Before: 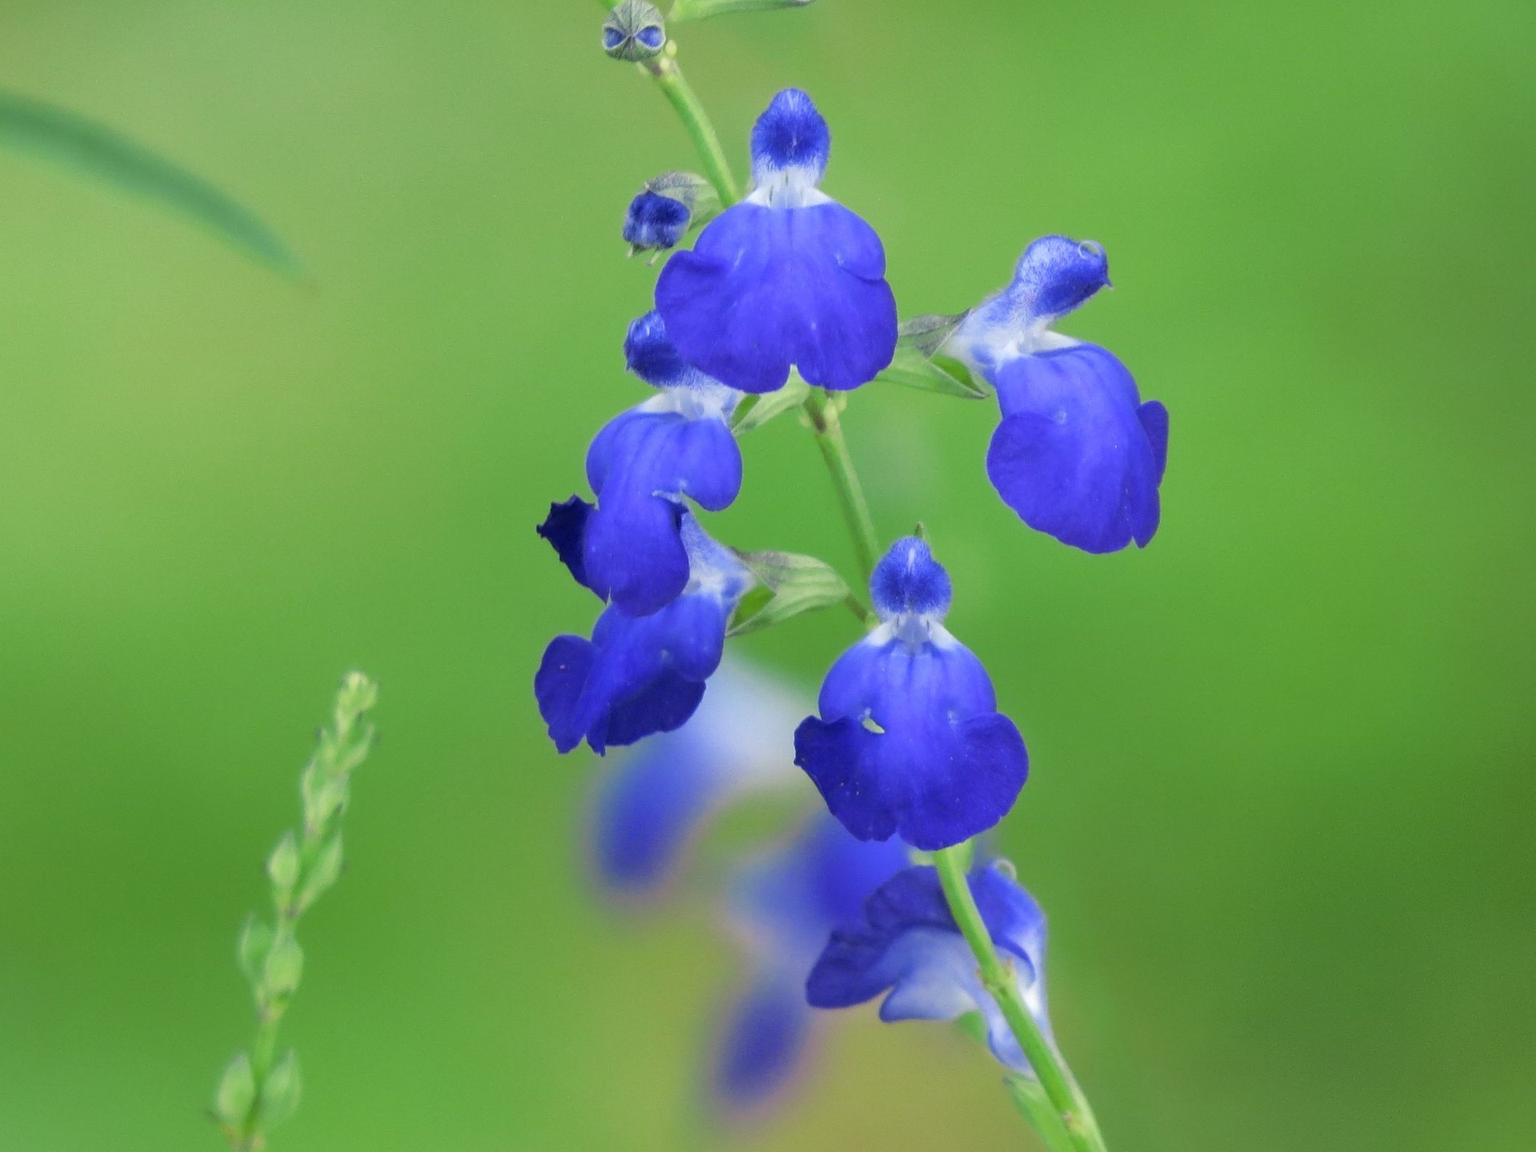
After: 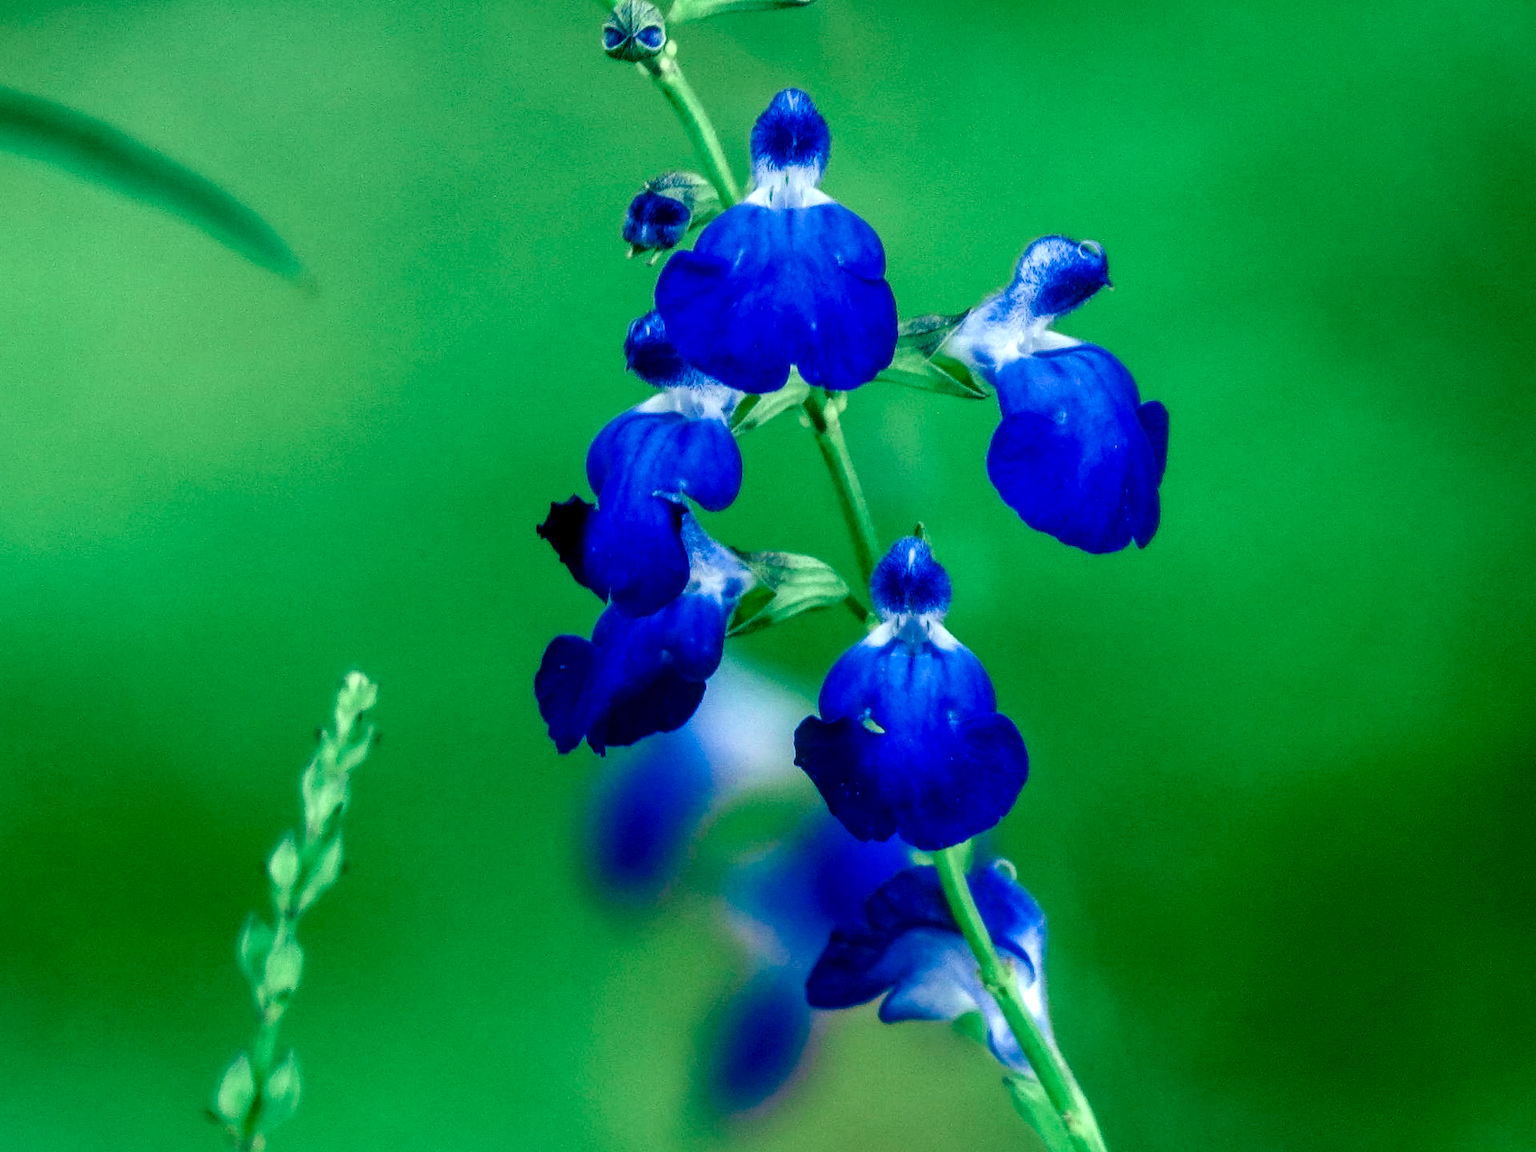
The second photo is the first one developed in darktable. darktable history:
tone curve: curves: ch0 [(0, 0.039) (0.104, 0.103) (0.273, 0.267) (0.448, 0.487) (0.704, 0.761) (0.886, 0.922) (0.994, 0.971)]; ch1 [(0, 0) (0.335, 0.298) (0.446, 0.413) (0.485, 0.487) (0.515, 0.503) (0.566, 0.563) (0.641, 0.655) (1, 1)]; ch2 [(0, 0) (0.314, 0.301) (0.421, 0.411) (0.502, 0.494) (0.528, 0.54) (0.557, 0.559) (0.612, 0.605) (0.722, 0.686) (1, 1)], color space Lab, independent channels, preserve colors none
contrast brightness saturation: contrast 0.098, brightness -0.28, saturation 0.14
color balance rgb: global offset › luminance -0.552%, global offset › chroma 0.909%, global offset › hue 172.78°, perceptual saturation grading › global saturation 20%, perceptual saturation grading › highlights -50.418%, perceptual saturation grading › shadows 31.088%, global vibrance 20.174%
local contrast: detail 156%
